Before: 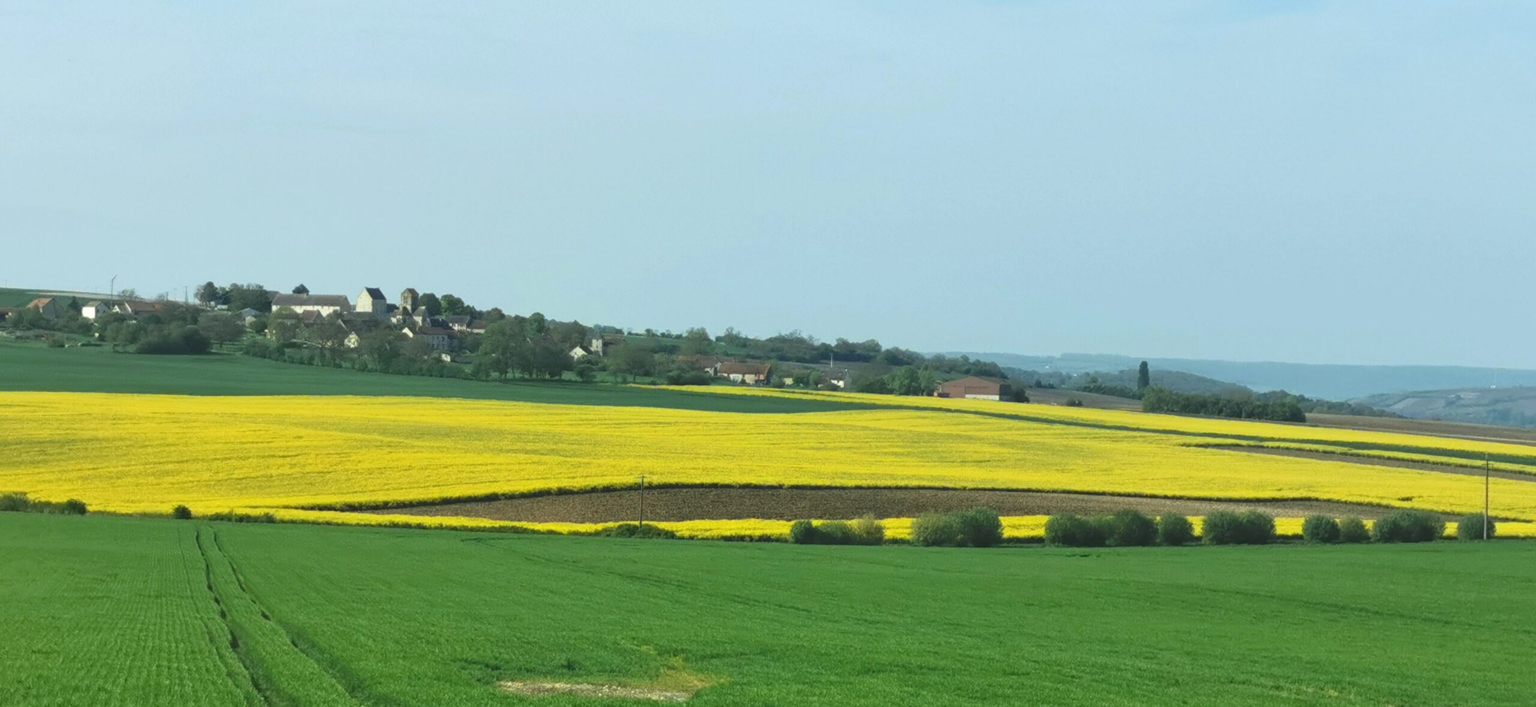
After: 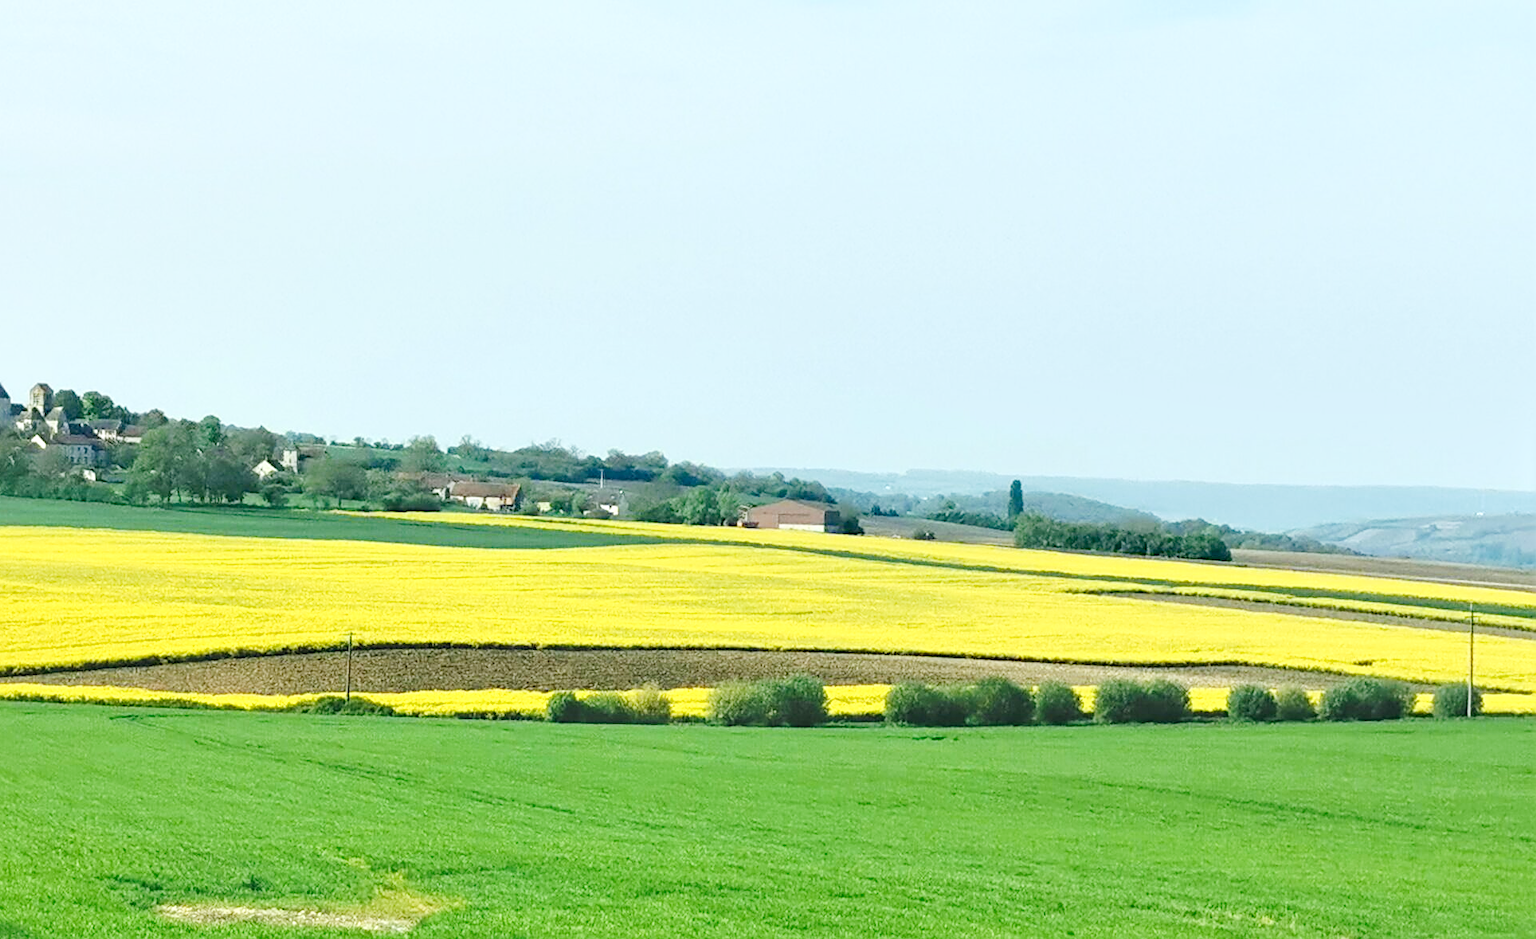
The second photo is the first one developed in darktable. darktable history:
crop and rotate: left 24.673%
sharpen: on, module defaults
base curve: curves: ch0 [(0, 0) (0.032, 0.025) (0.121, 0.166) (0.206, 0.329) (0.605, 0.79) (1, 1)], fusion 1, preserve colors none
